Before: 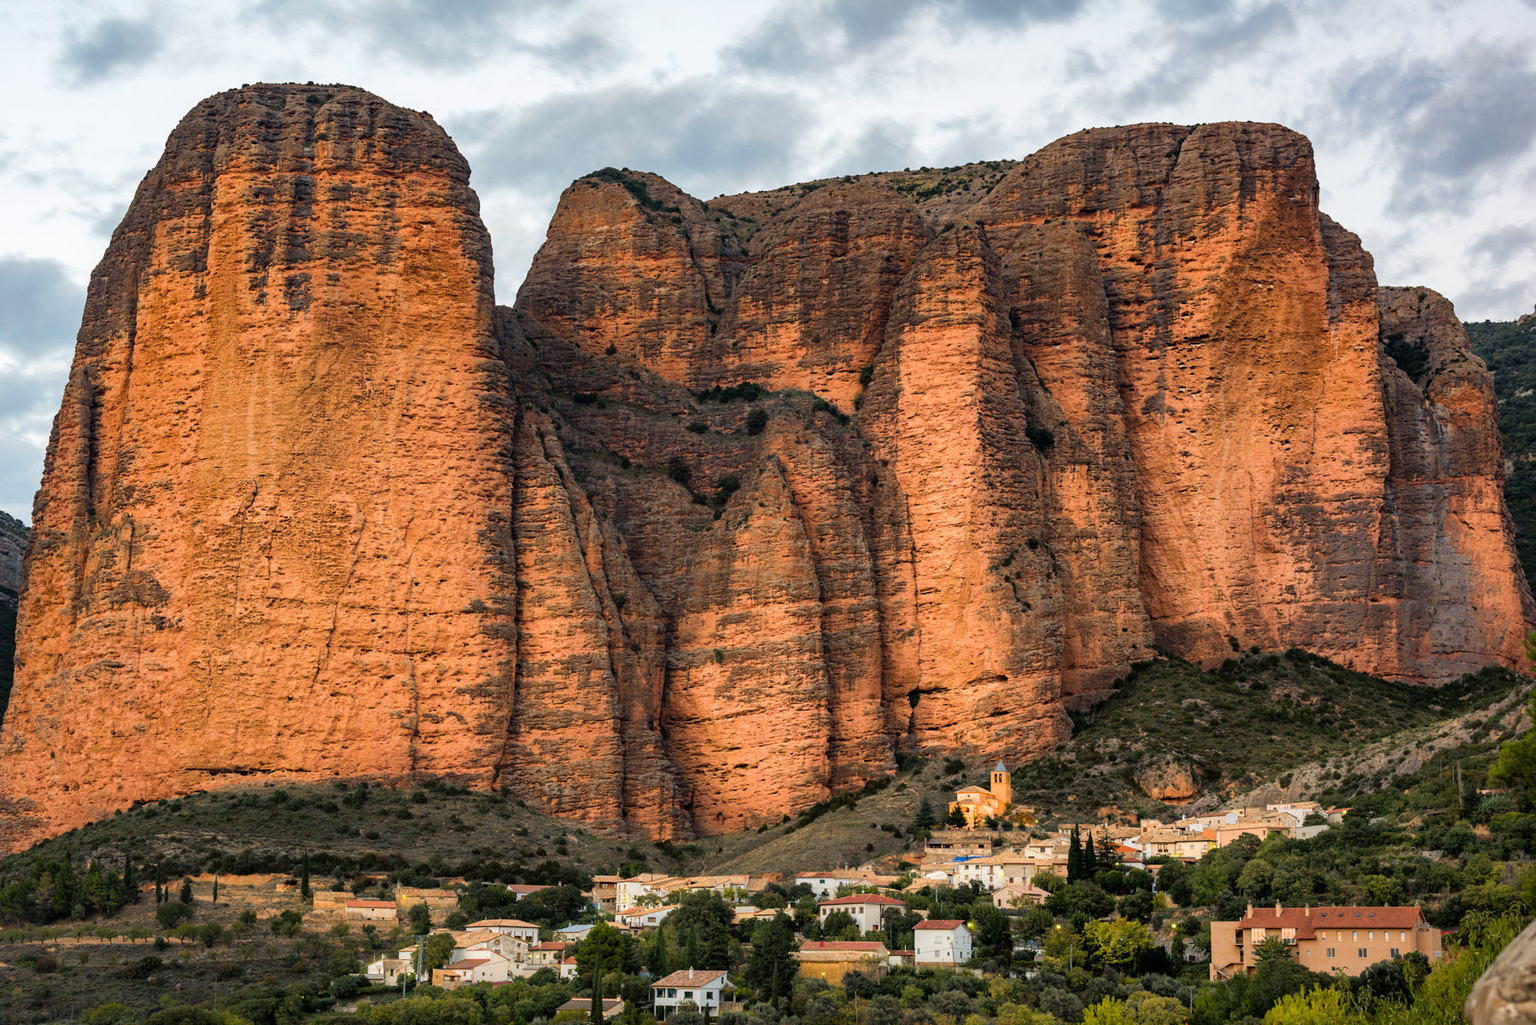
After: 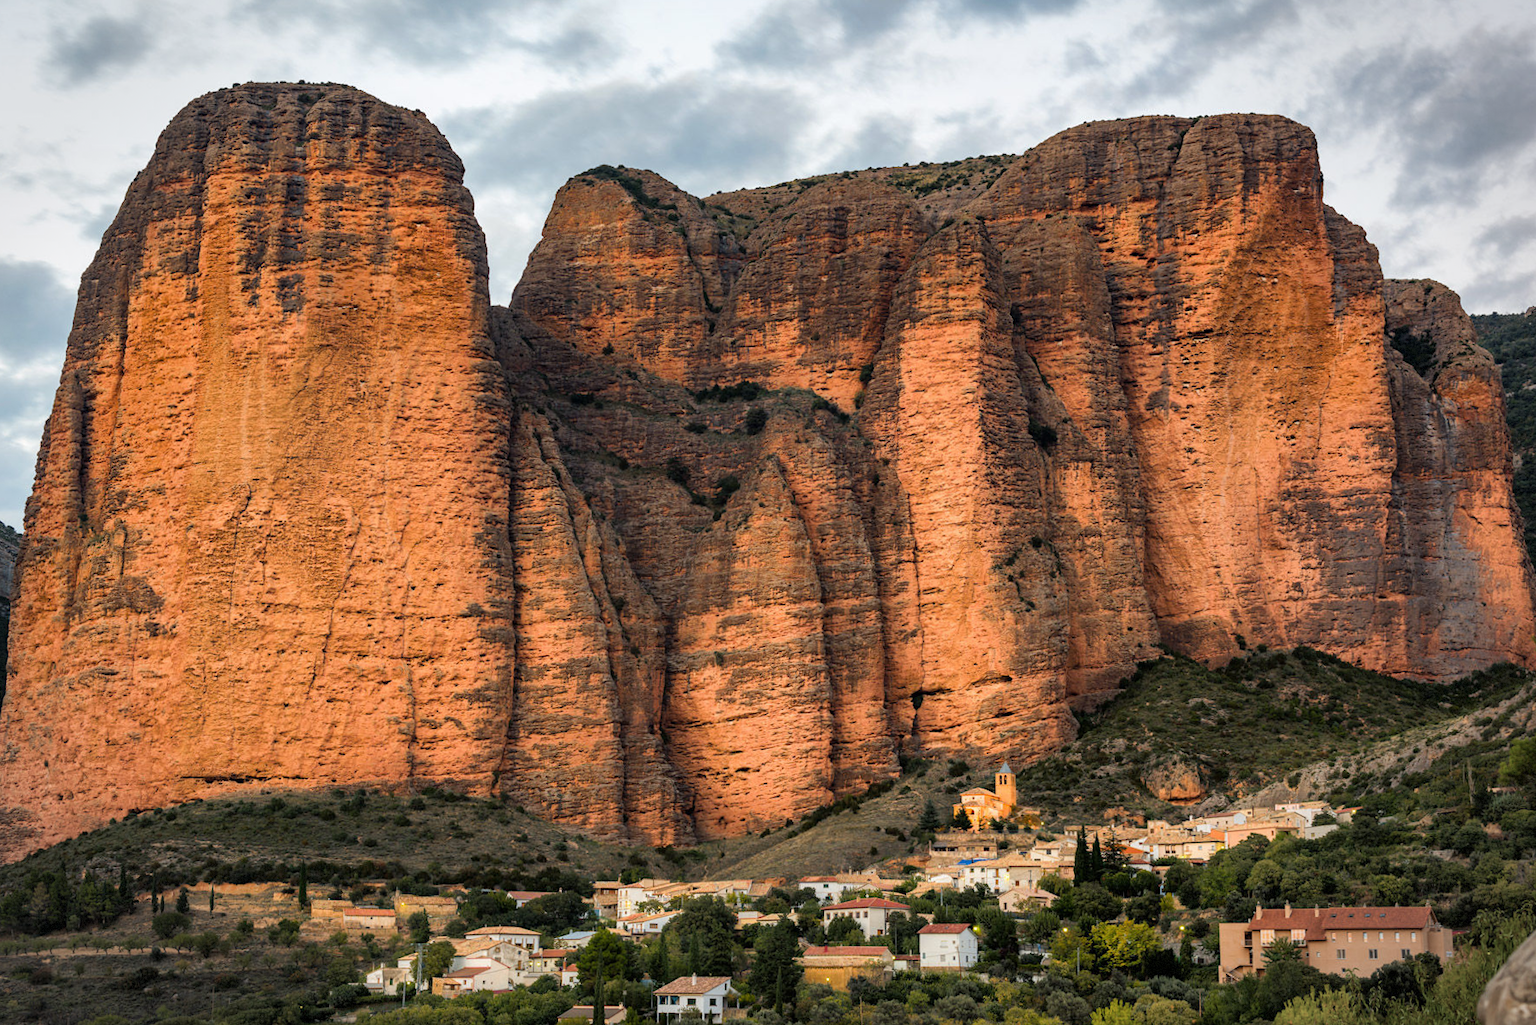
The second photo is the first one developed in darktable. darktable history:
vignetting: fall-off start 91%, fall-off radius 39.39%, brightness -0.182, saturation -0.3, width/height ratio 1.219, shape 1.3, dithering 8-bit output, unbound false
rotate and perspective: rotation -0.45°, automatic cropping original format, crop left 0.008, crop right 0.992, crop top 0.012, crop bottom 0.988
